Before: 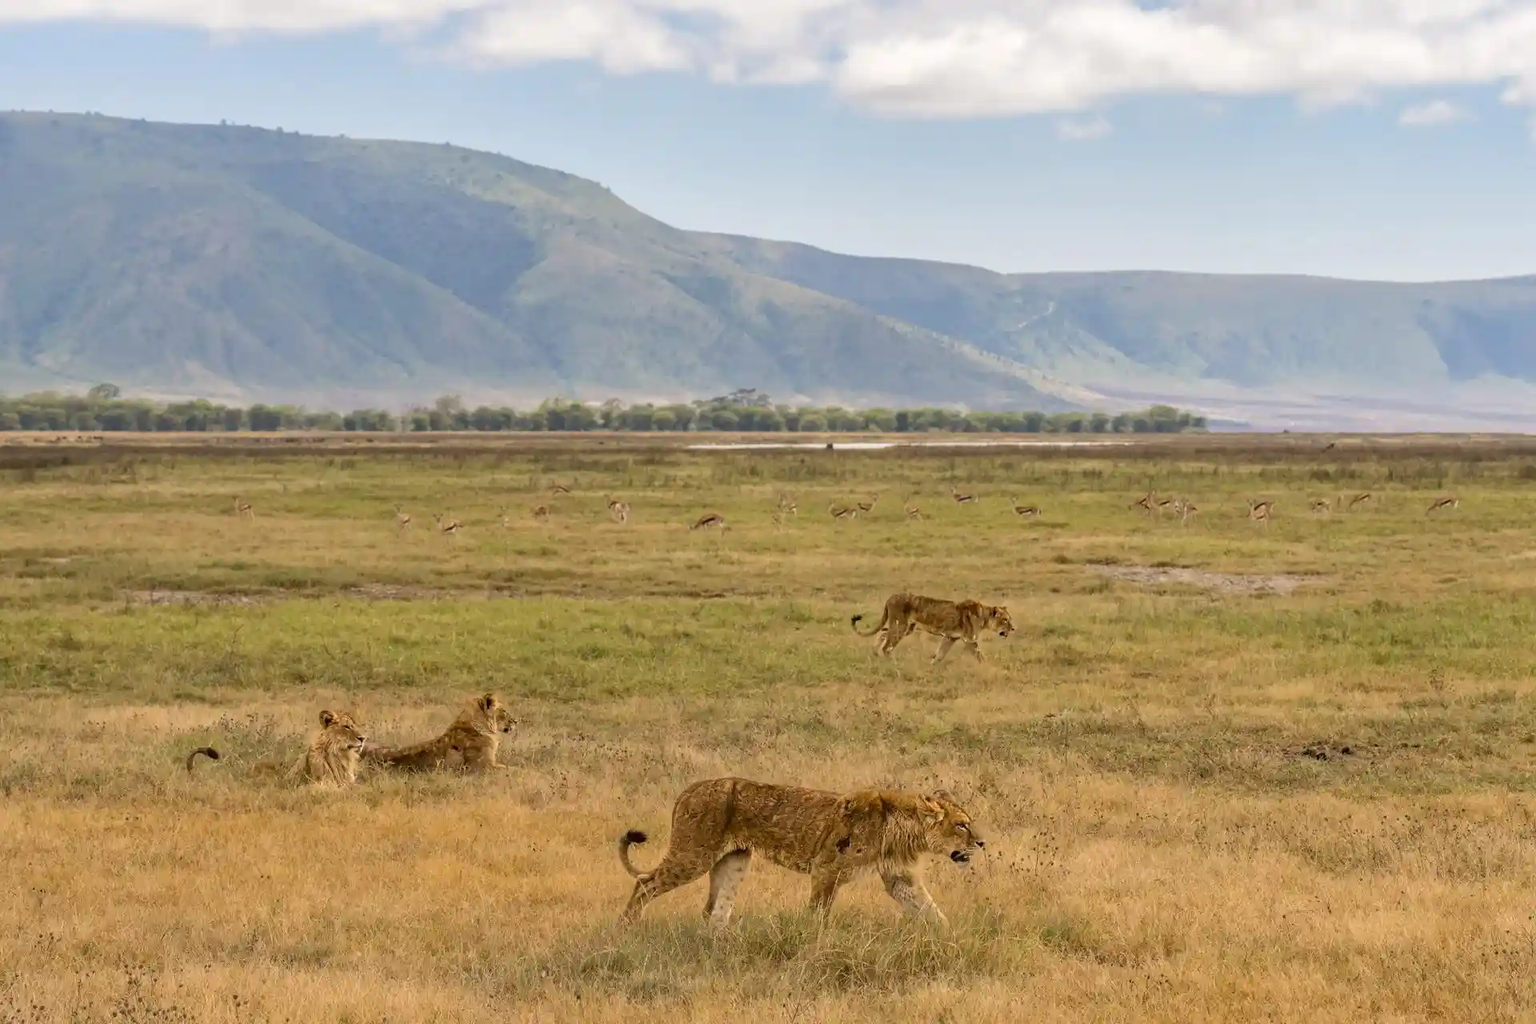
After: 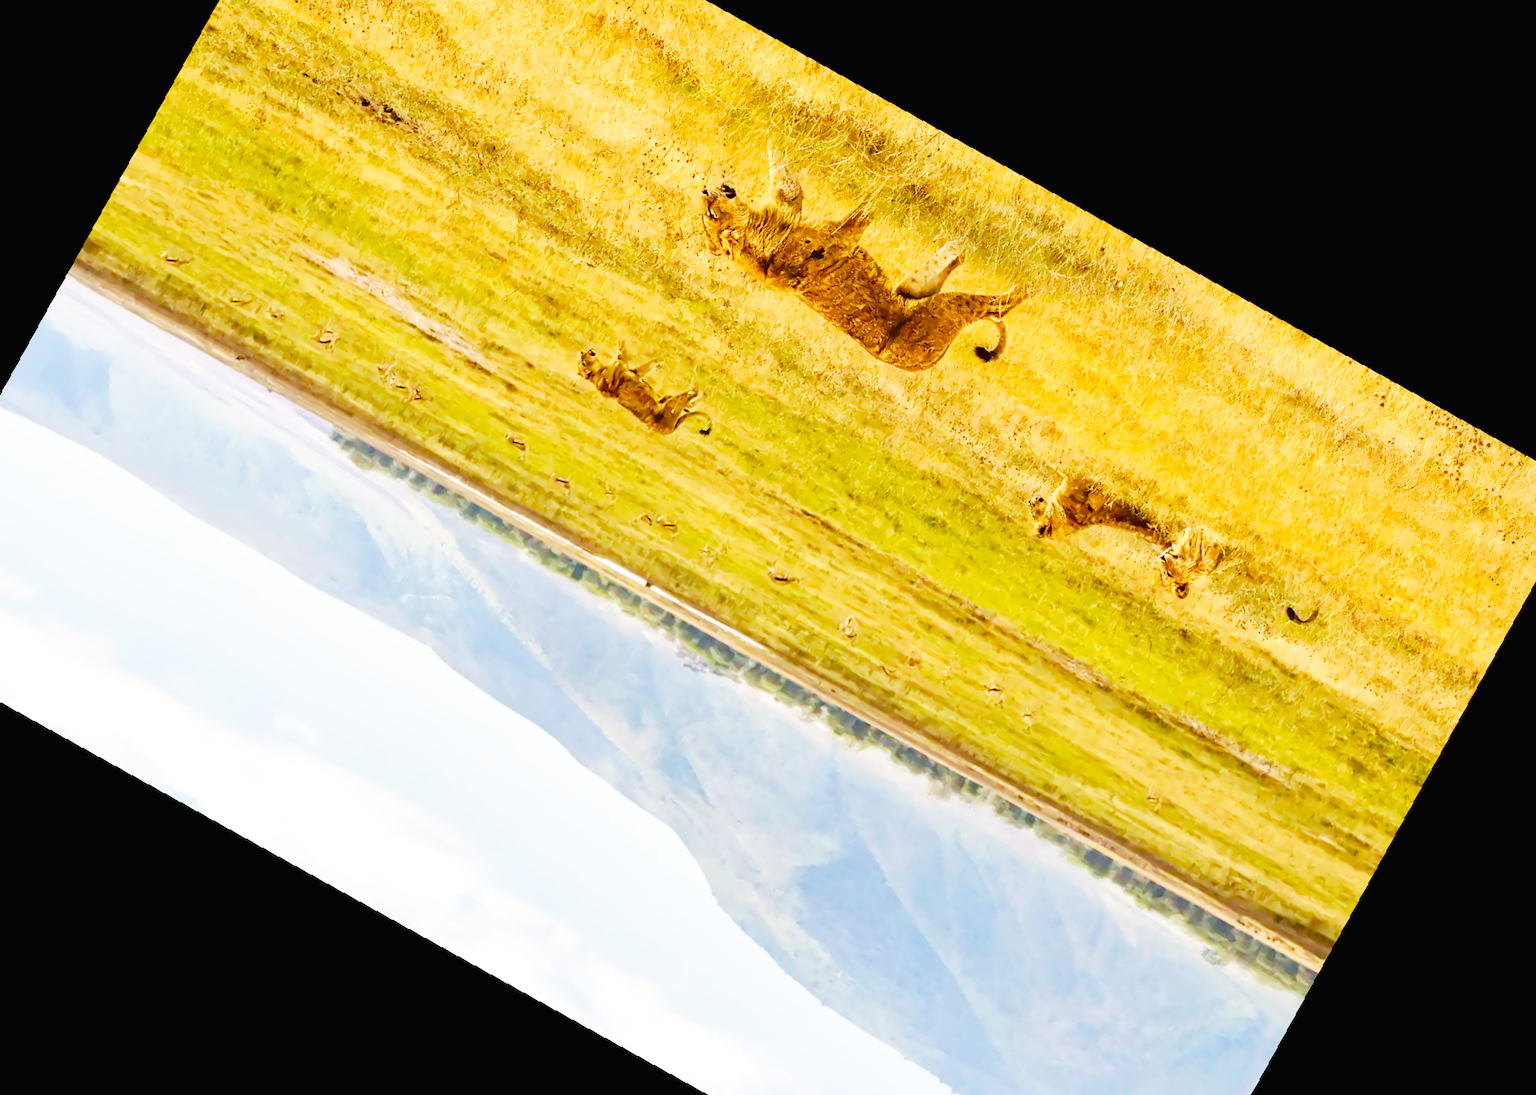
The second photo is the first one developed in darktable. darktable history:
crop and rotate: angle 148.68°, left 9.111%, top 15.603%, right 4.588%, bottom 17.041%
shadows and highlights: shadows 62.66, white point adjustment 0.37, highlights -34.44, compress 83.82%
base curve: curves: ch0 [(0, 0) (0.007, 0.004) (0.027, 0.03) (0.046, 0.07) (0.207, 0.54) (0.442, 0.872) (0.673, 0.972) (1, 1)], preserve colors none
rotate and perspective: rotation -2.29°, automatic cropping off
color balance rgb: perceptual saturation grading › global saturation 35%, perceptual saturation grading › highlights -25%, perceptual saturation grading › shadows 25%, global vibrance 10%
